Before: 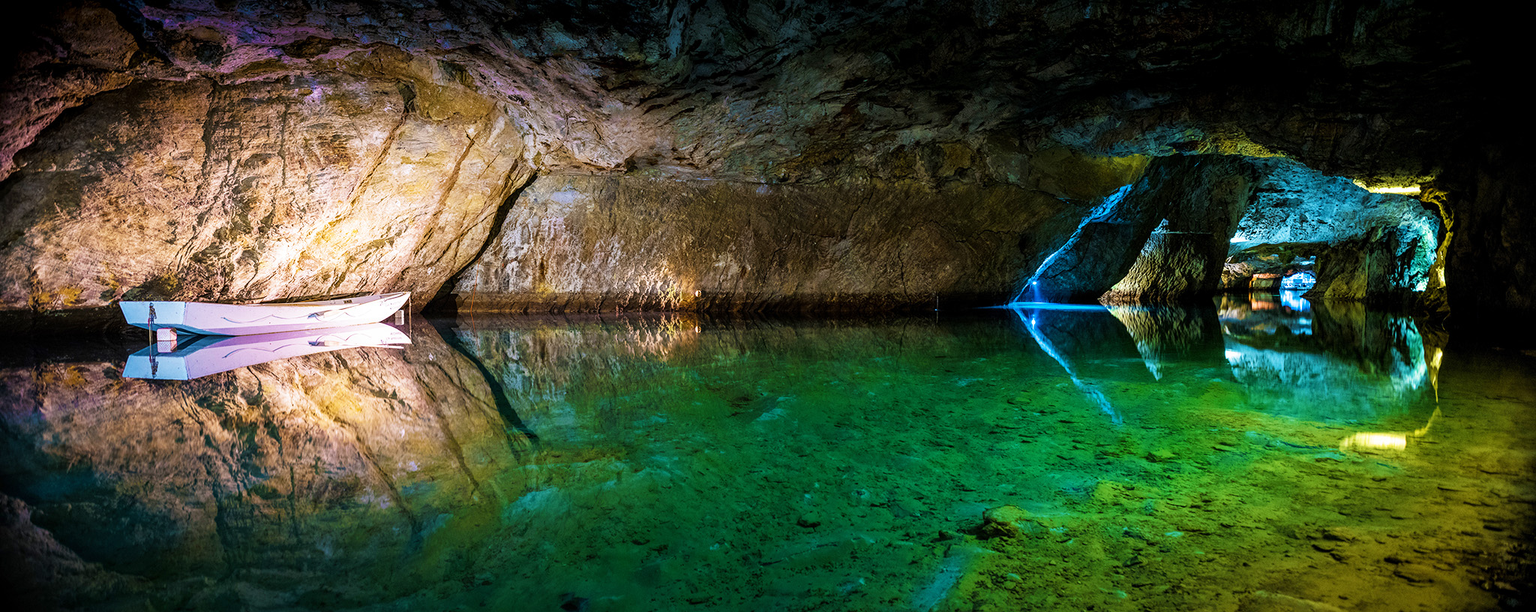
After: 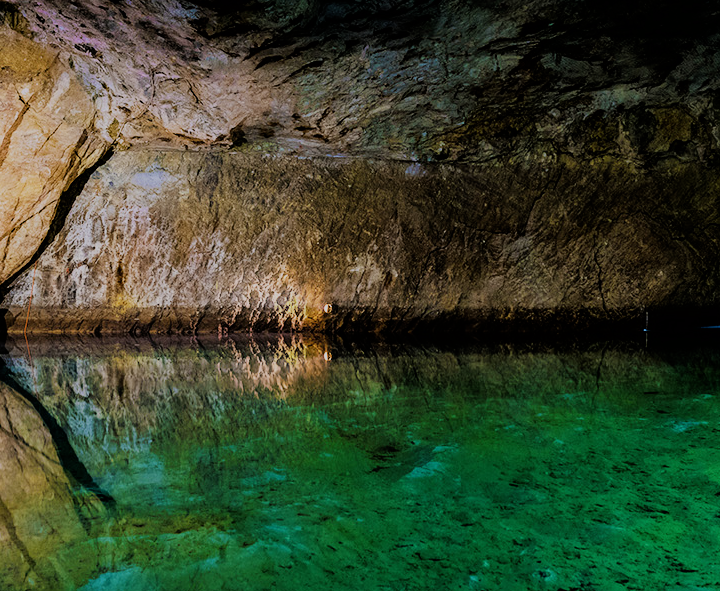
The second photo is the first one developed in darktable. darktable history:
filmic rgb: black relative exposure -6.98 EV, white relative exposure 5.63 EV, hardness 2.86
crop and rotate: left 29.476%, top 10.214%, right 35.32%, bottom 17.333%
